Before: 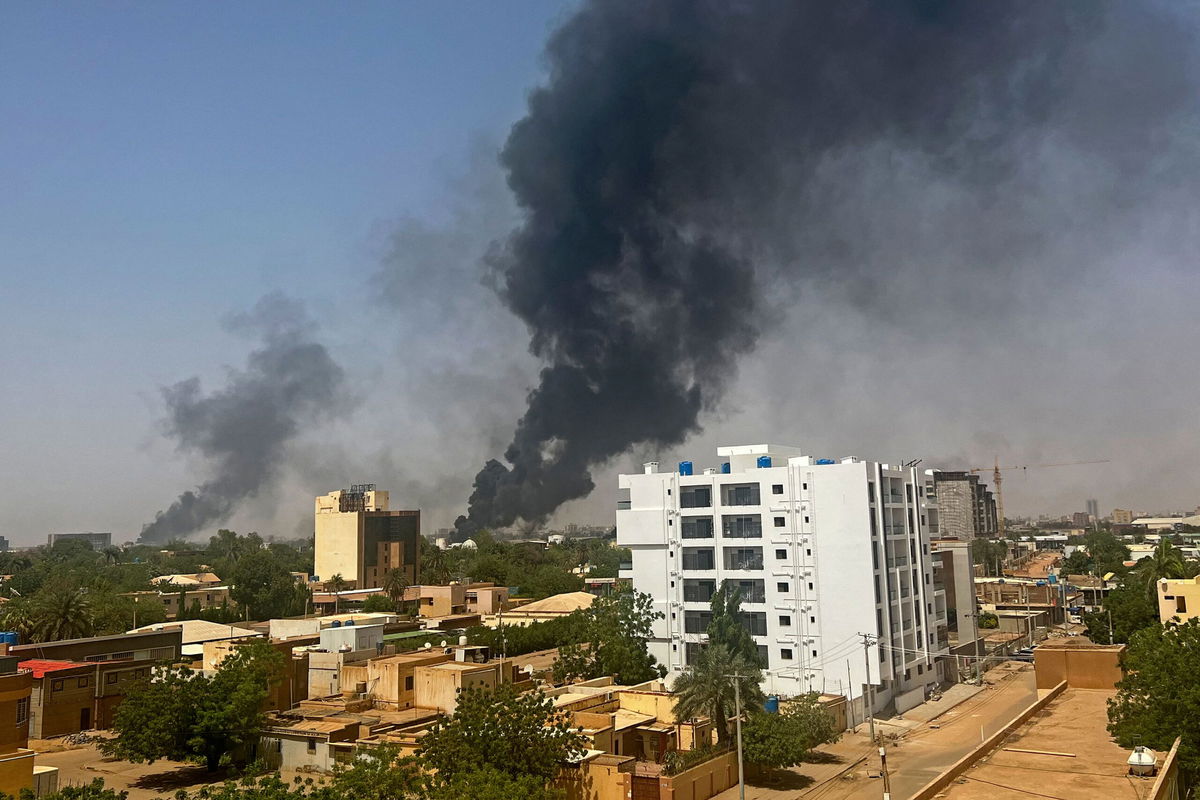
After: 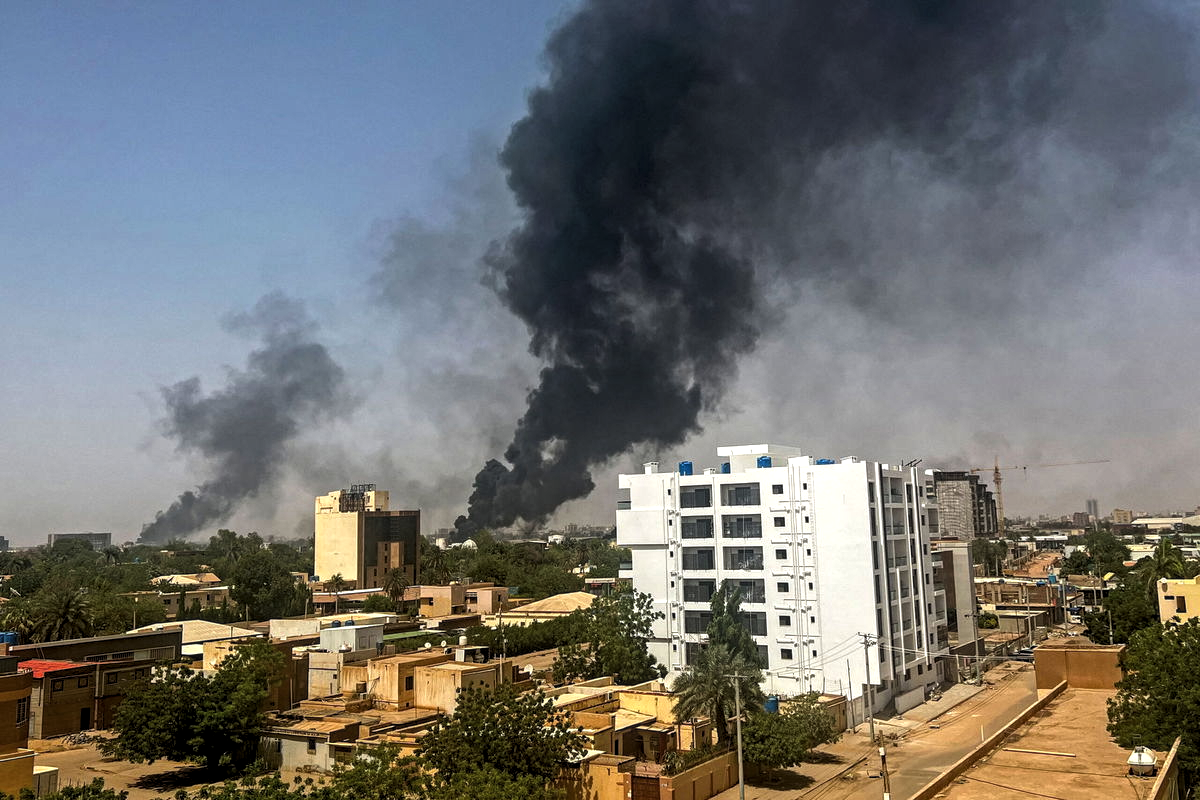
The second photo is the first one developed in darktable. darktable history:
local contrast: on, module defaults
levels: levels [0.052, 0.496, 0.908]
